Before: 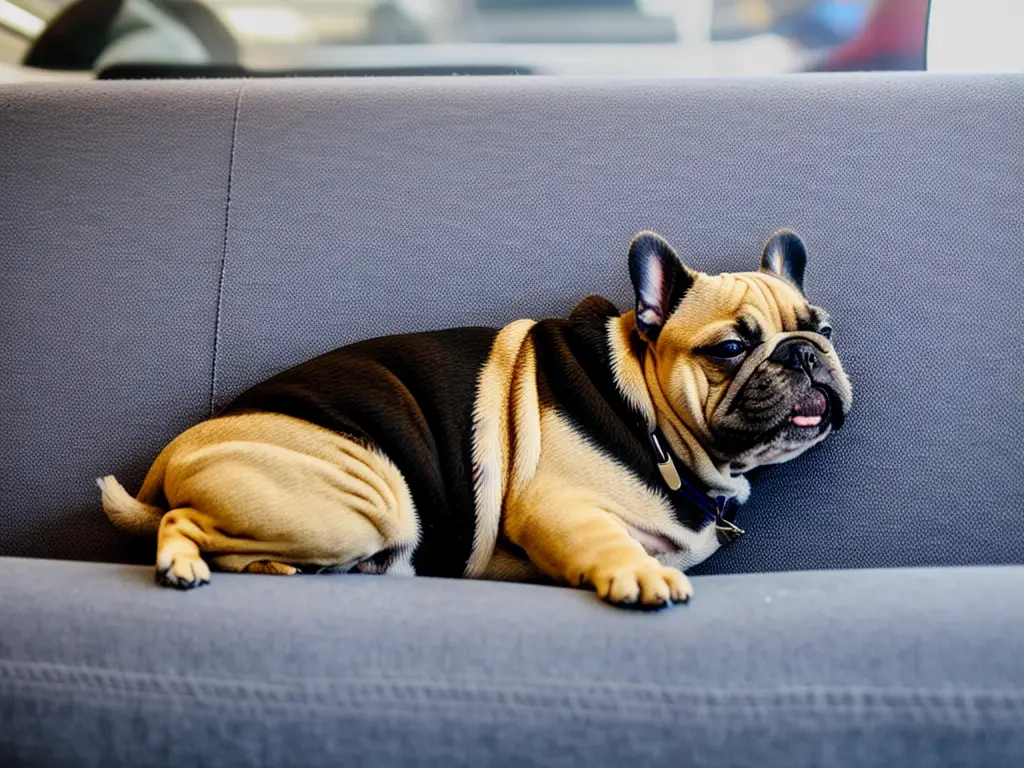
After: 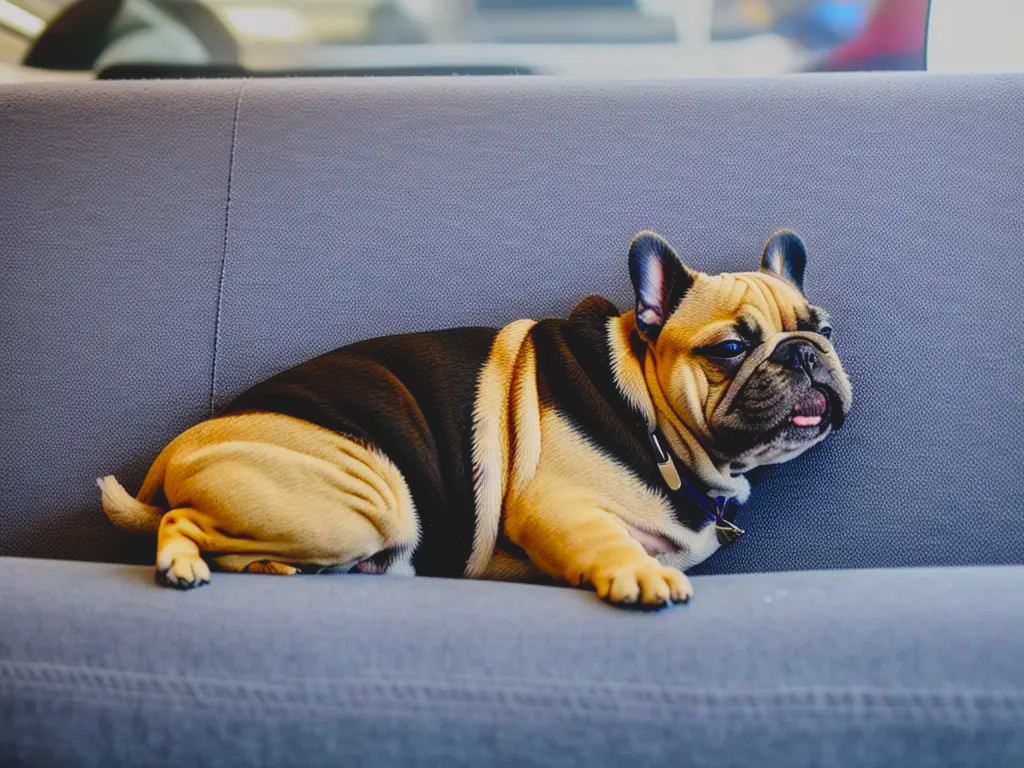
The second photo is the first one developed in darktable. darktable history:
contrast brightness saturation: contrast -0.187, saturation 0.187
